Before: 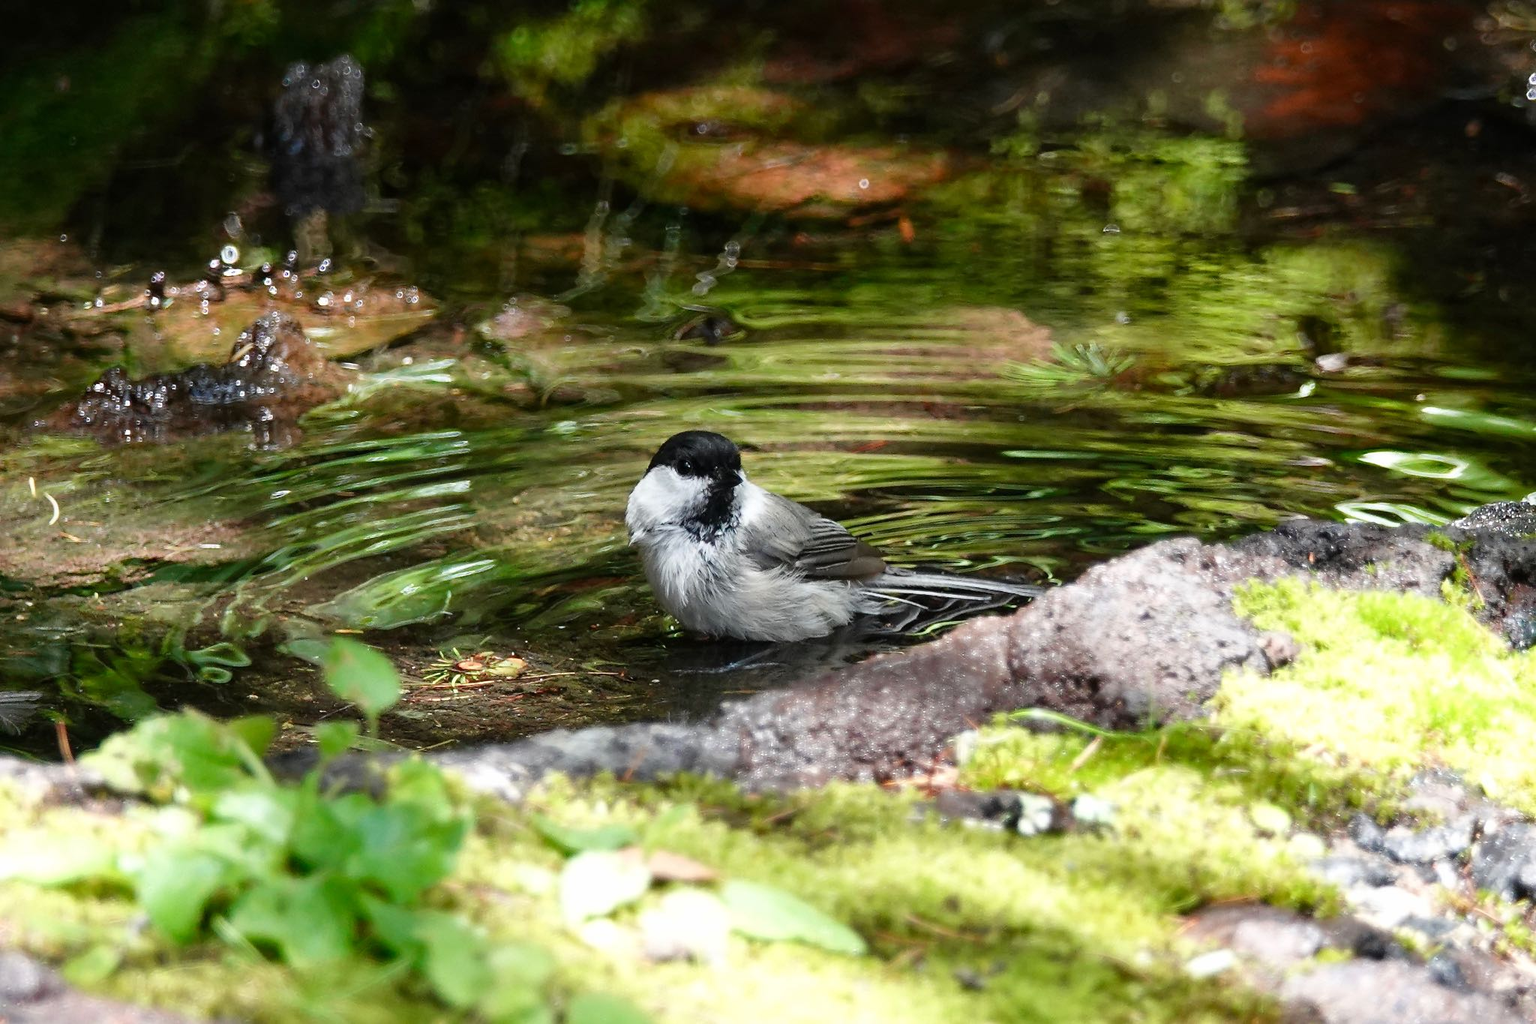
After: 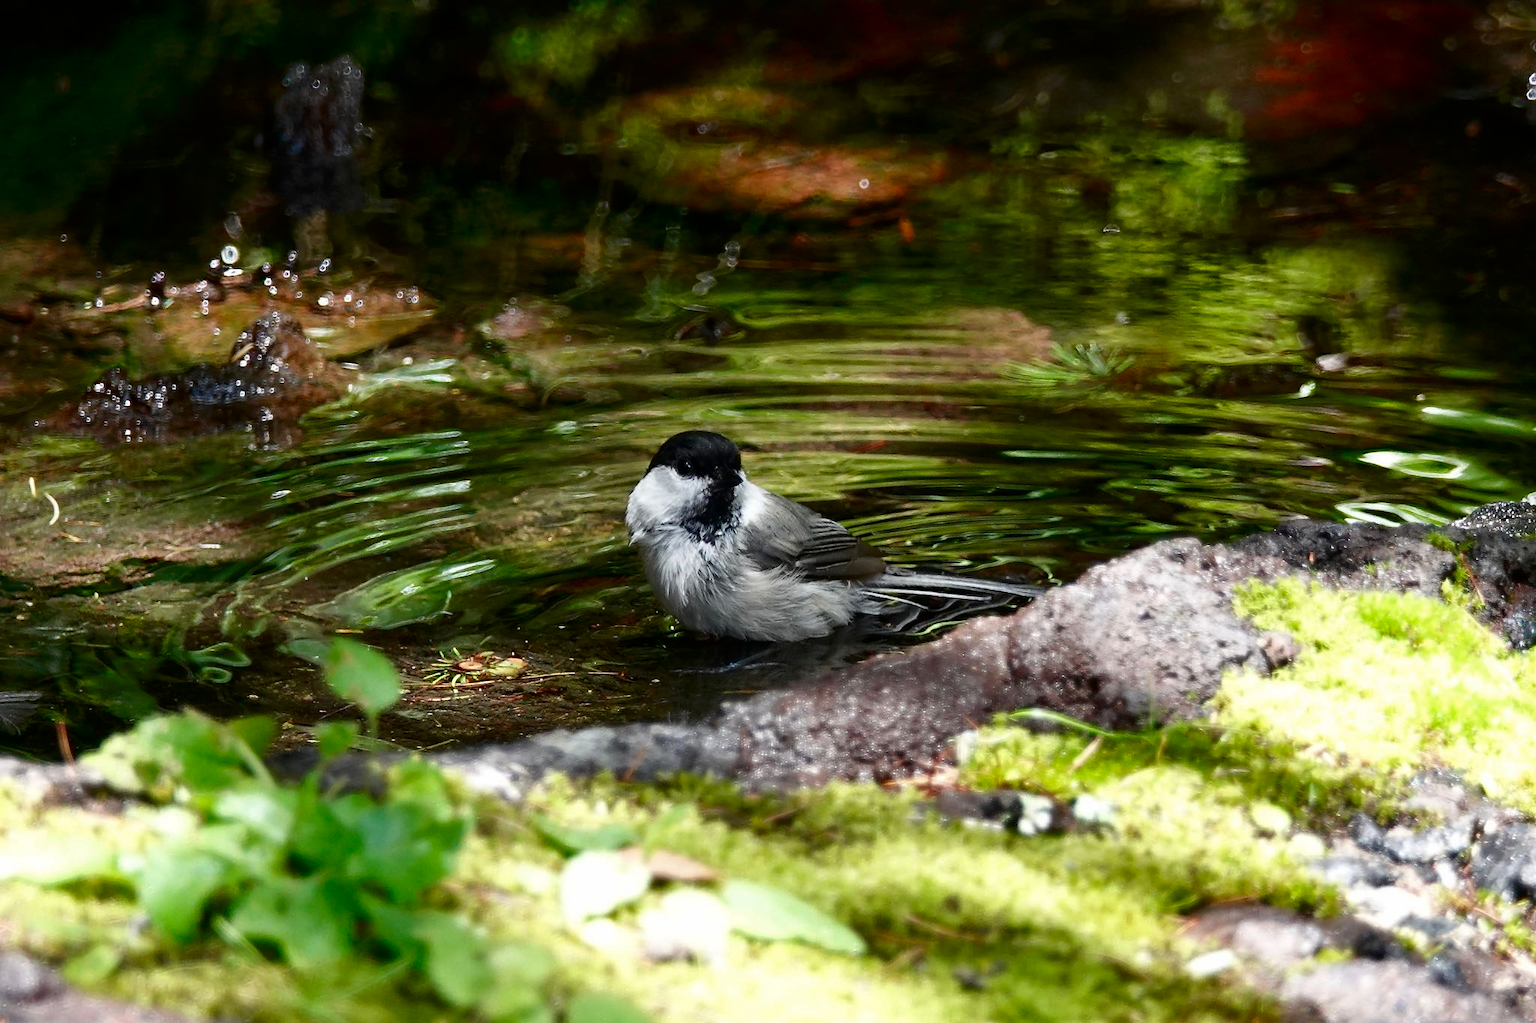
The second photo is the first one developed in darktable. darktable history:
contrast brightness saturation: brightness -0.199, saturation 0.078
